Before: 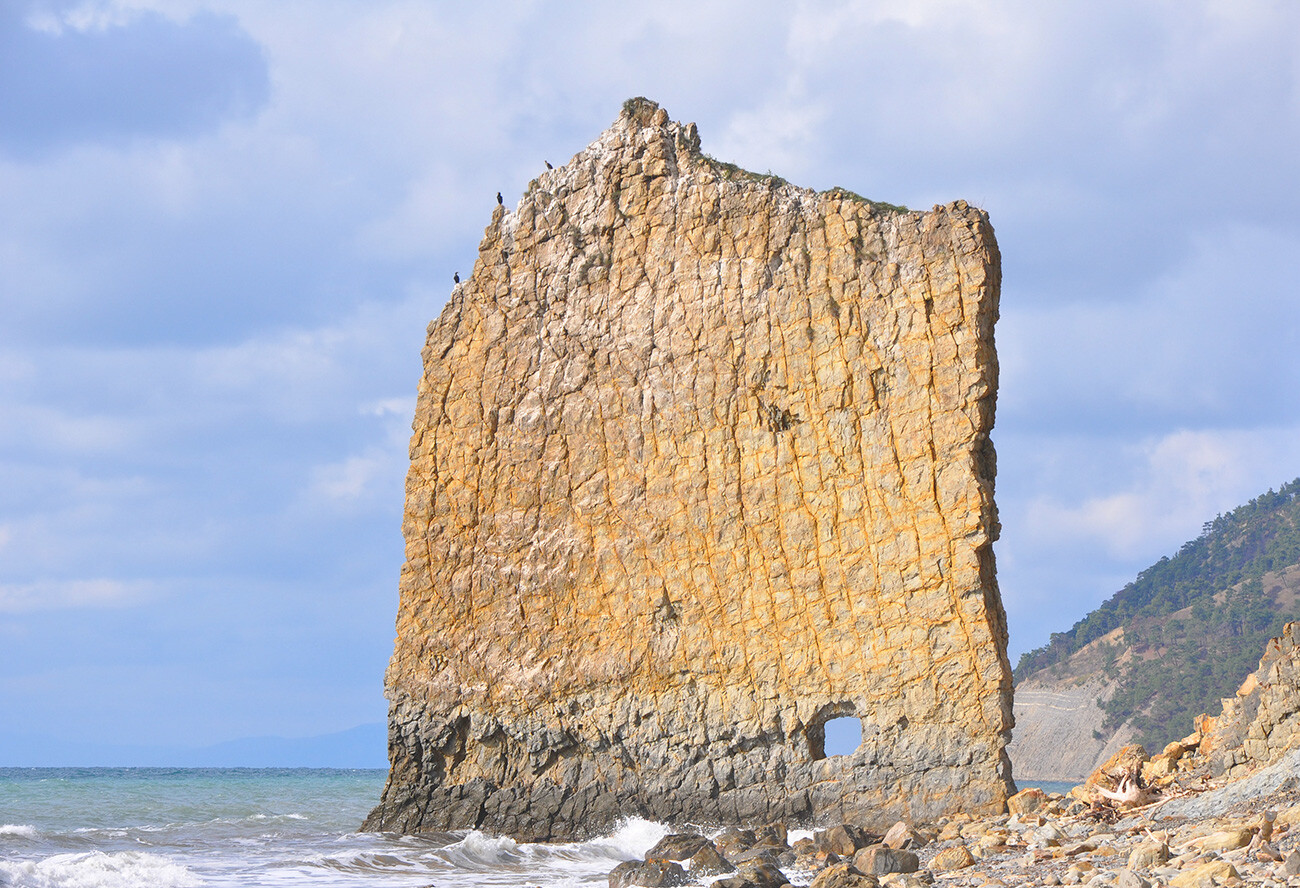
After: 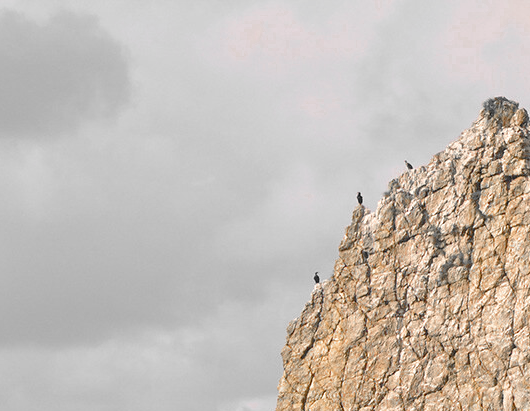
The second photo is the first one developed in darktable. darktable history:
color balance rgb: highlights gain › chroma 3.044%, highlights gain › hue 76.91°, perceptual saturation grading › global saturation 20%, perceptual saturation grading › highlights -24.924%, perceptual saturation grading › shadows 49.568%, global vibrance 11.161%
crop and rotate: left 10.843%, top 0.1%, right 48.367%, bottom 53.609%
color correction: highlights a* 4.33, highlights b* 4.91, shadows a* -7.87, shadows b* 4.75
color zones: curves: ch0 [(0, 0.497) (0.096, 0.361) (0.221, 0.538) (0.429, 0.5) (0.571, 0.5) (0.714, 0.5) (0.857, 0.5) (1, 0.497)]; ch1 [(0, 0.5) (0.143, 0.5) (0.257, -0.002) (0.429, 0.04) (0.571, -0.001) (0.714, -0.015) (0.857, 0.024) (1, 0.5)]
